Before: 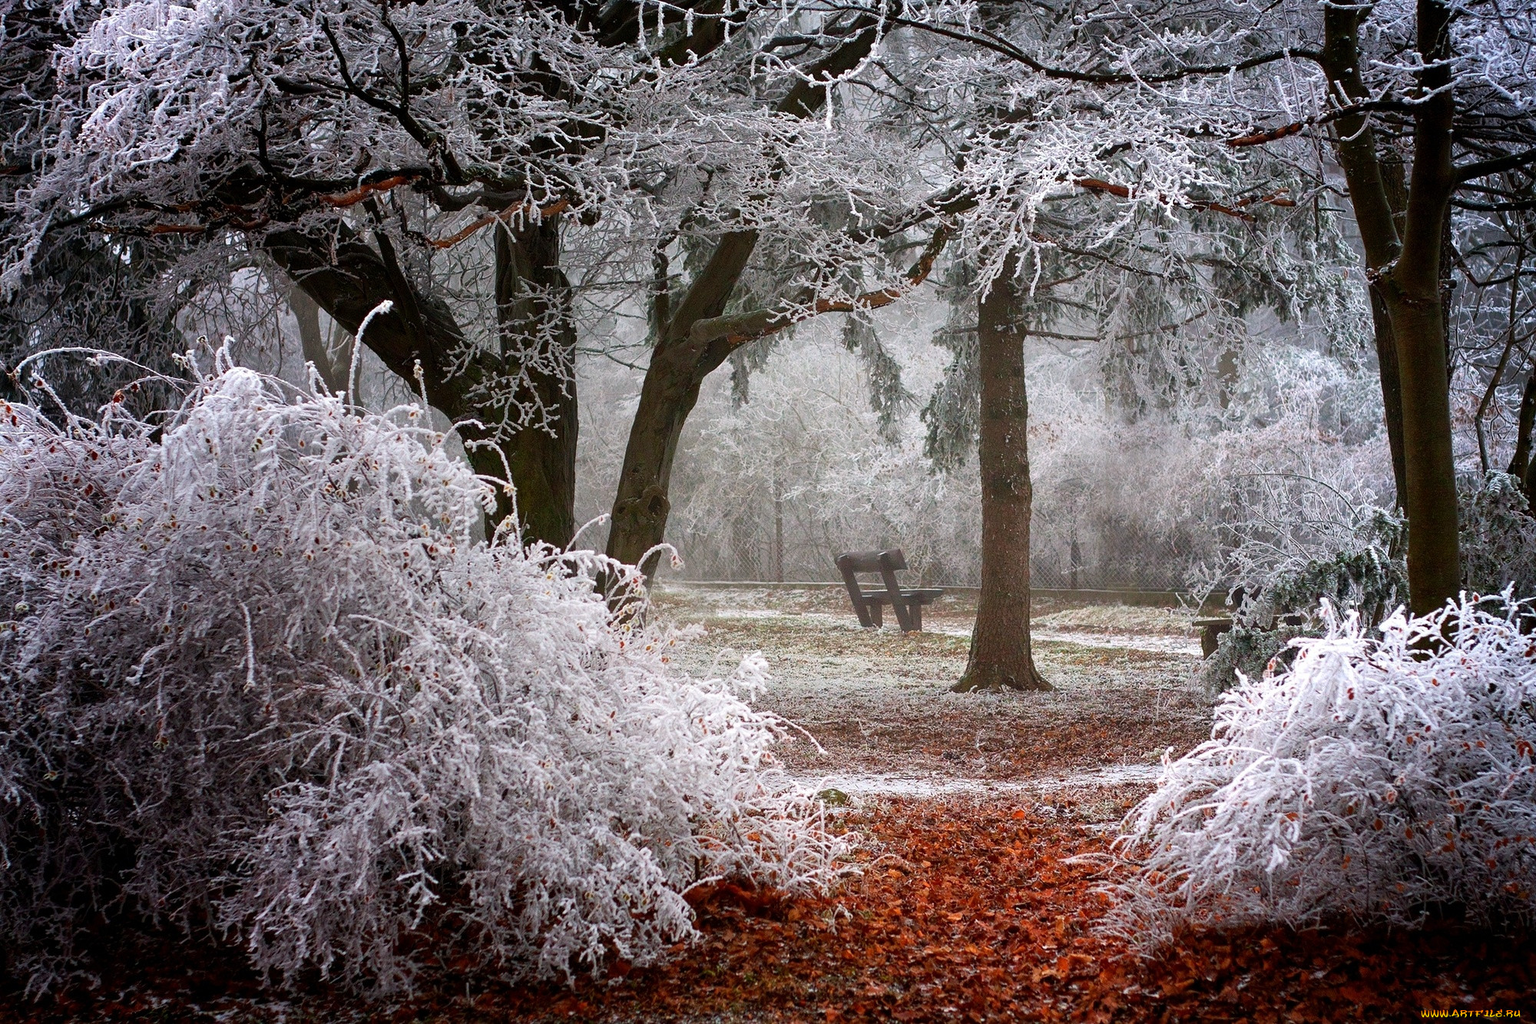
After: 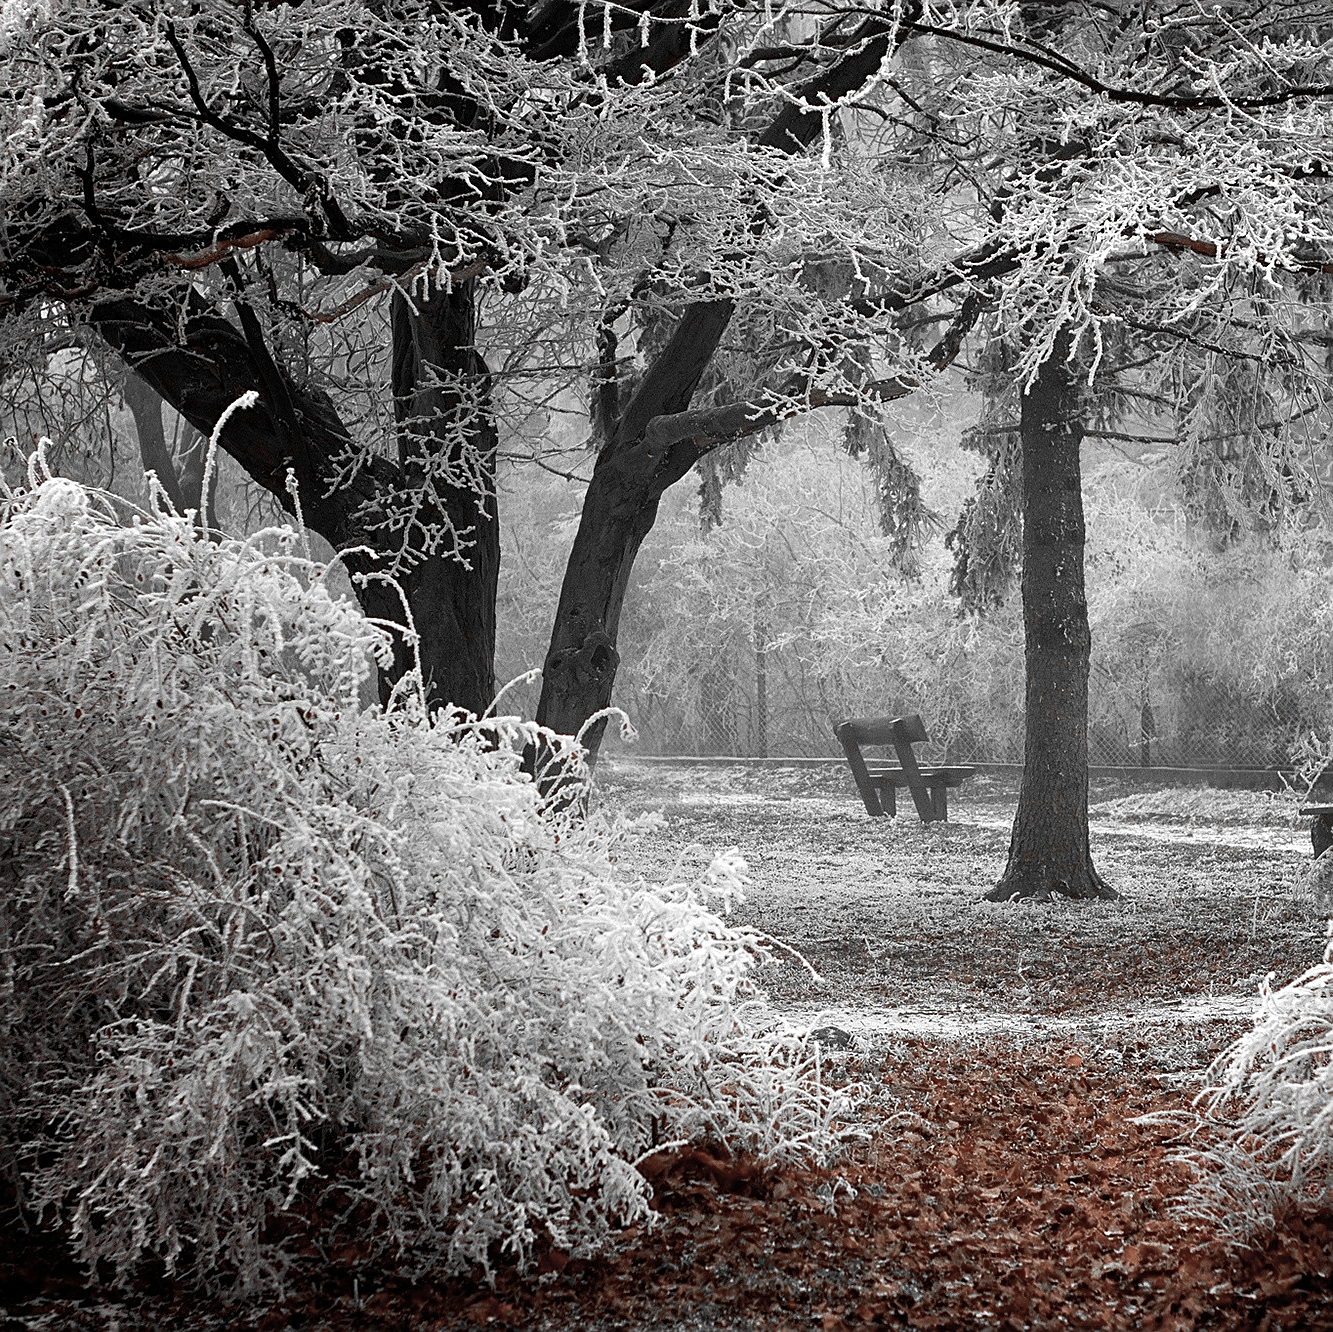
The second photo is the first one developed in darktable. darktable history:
crop and rotate: left 12.673%, right 20.66%
color zones: curves: ch1 [(0, 0.006) (0.094, 0.285) (0.171, 0.001) (0.429, 0.001) (0.571, 0.003) (0.714, 0.004) (0.857, 0.004) (1, 0.006)]
white balance: red 1.08, blue 0.791
sharpen: on, module defaults
